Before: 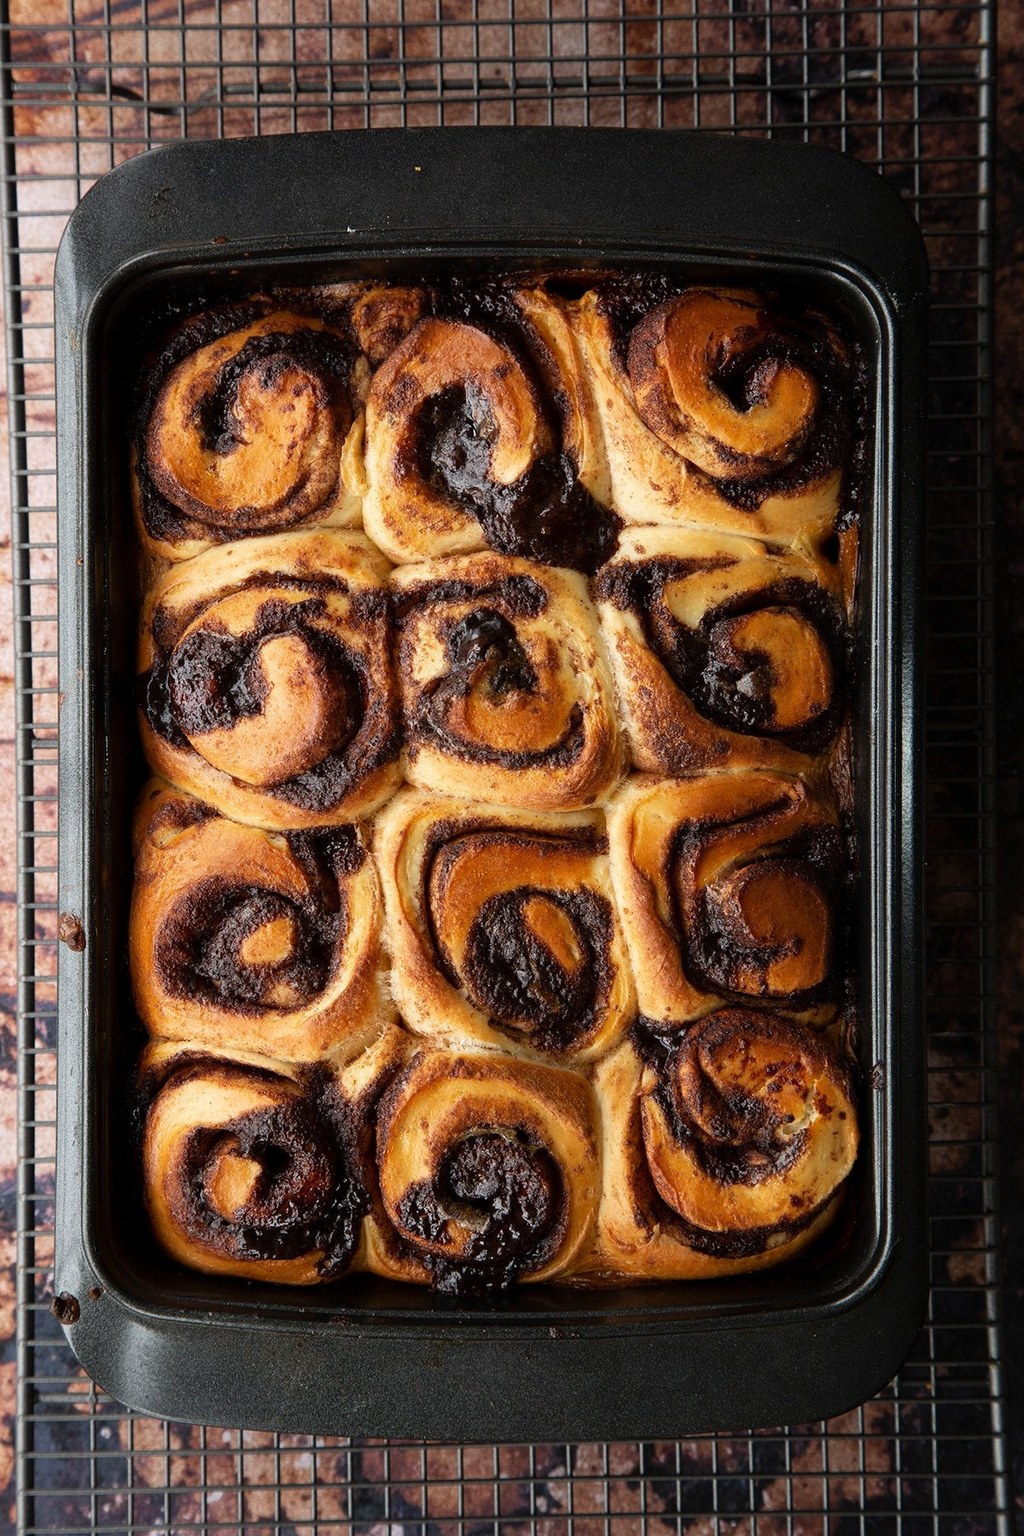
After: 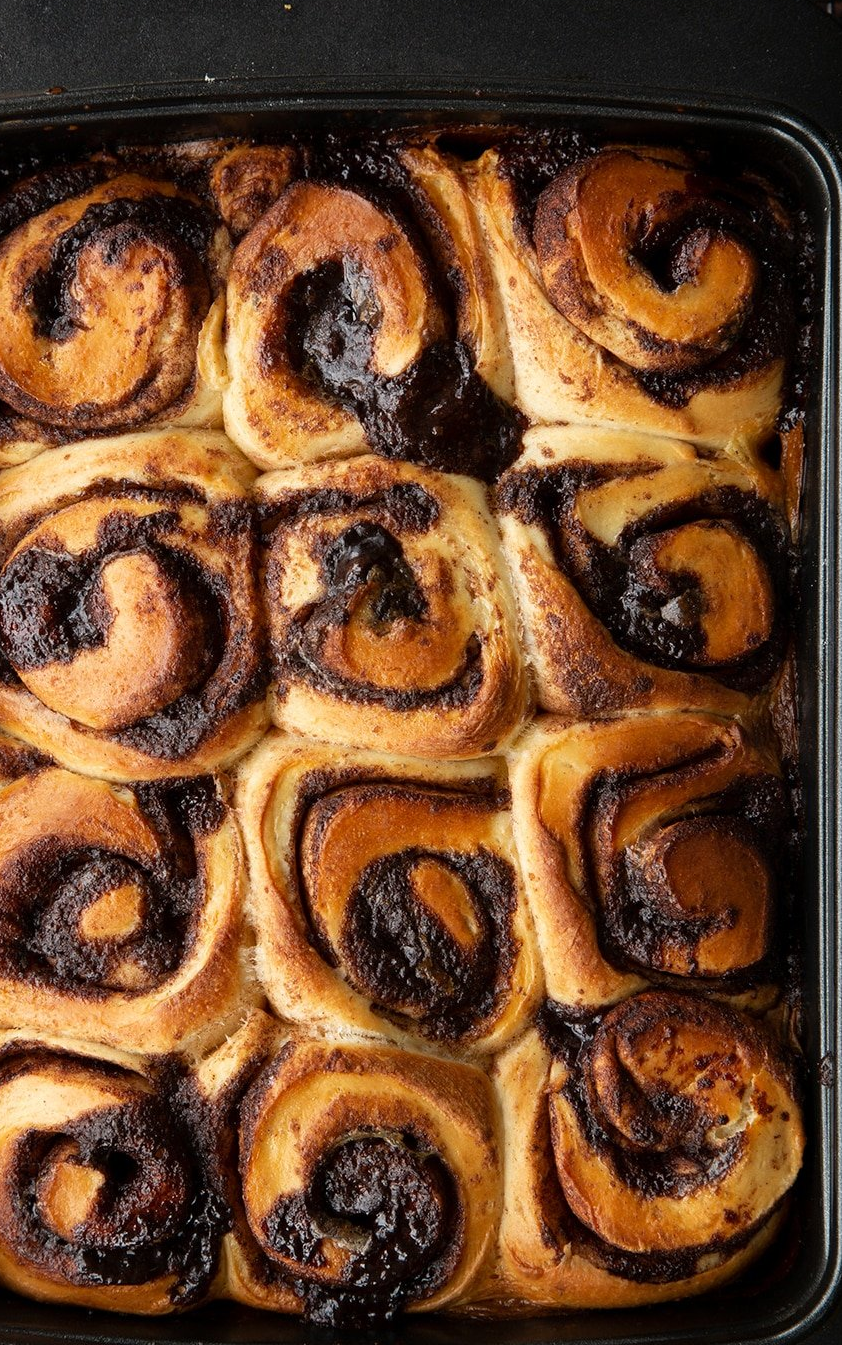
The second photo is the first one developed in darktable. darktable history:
crop and rotate: left 16.854%, top 10.648%, right 12.921%, bottom 14.575%
